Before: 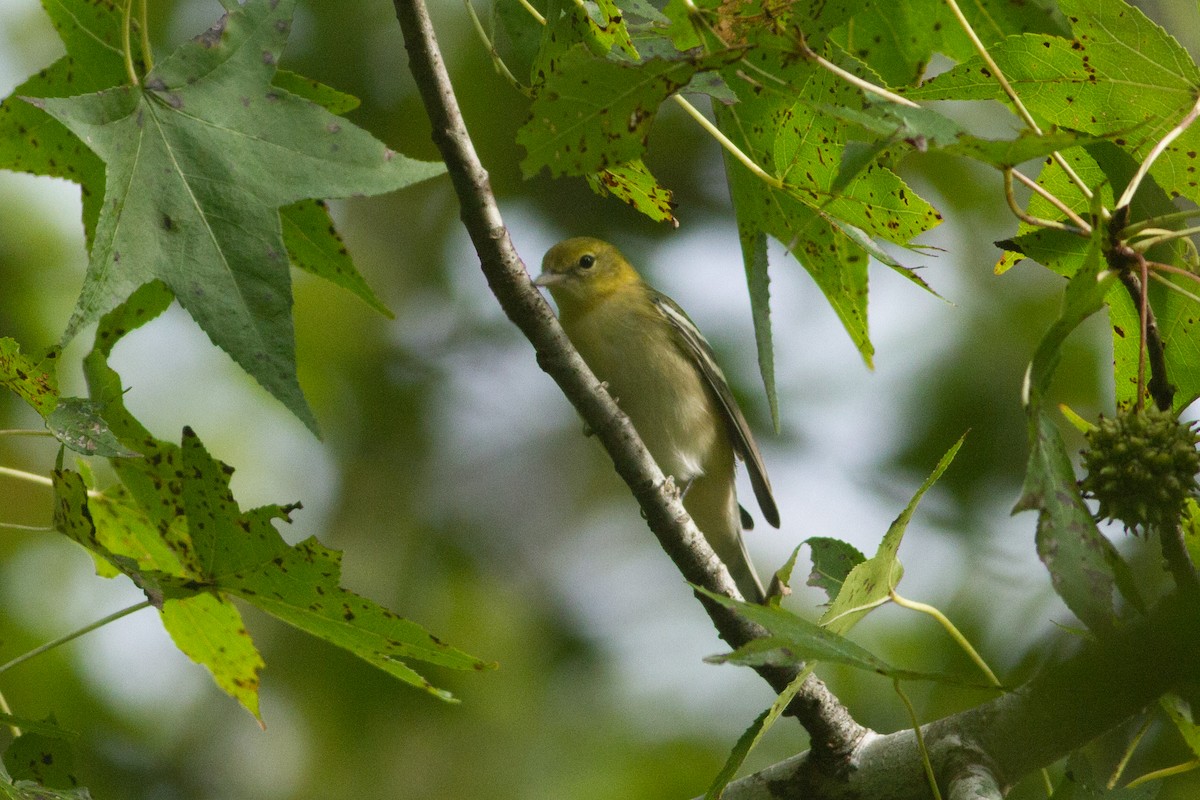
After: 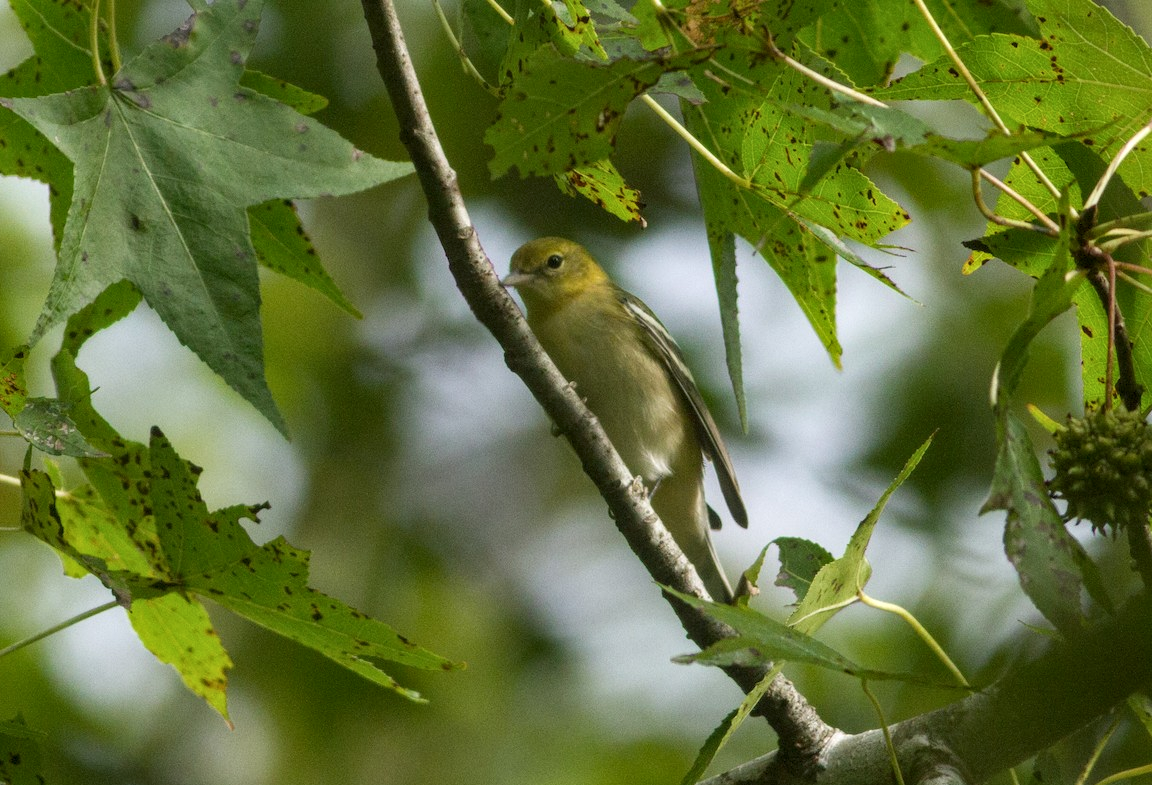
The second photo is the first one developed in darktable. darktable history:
crop and rotate: left 2.717%, right 1.28%, bottom 1.807%
local contrast: on, module defaults
